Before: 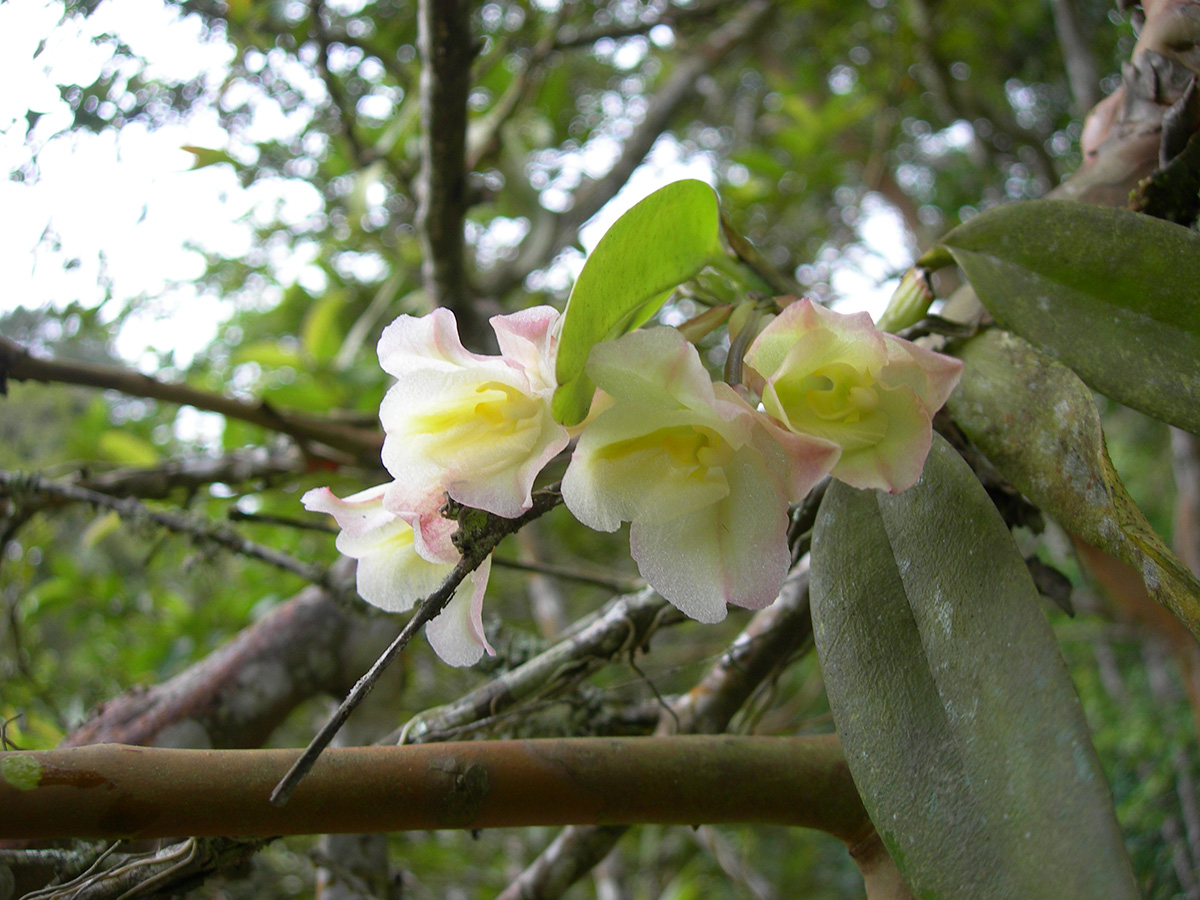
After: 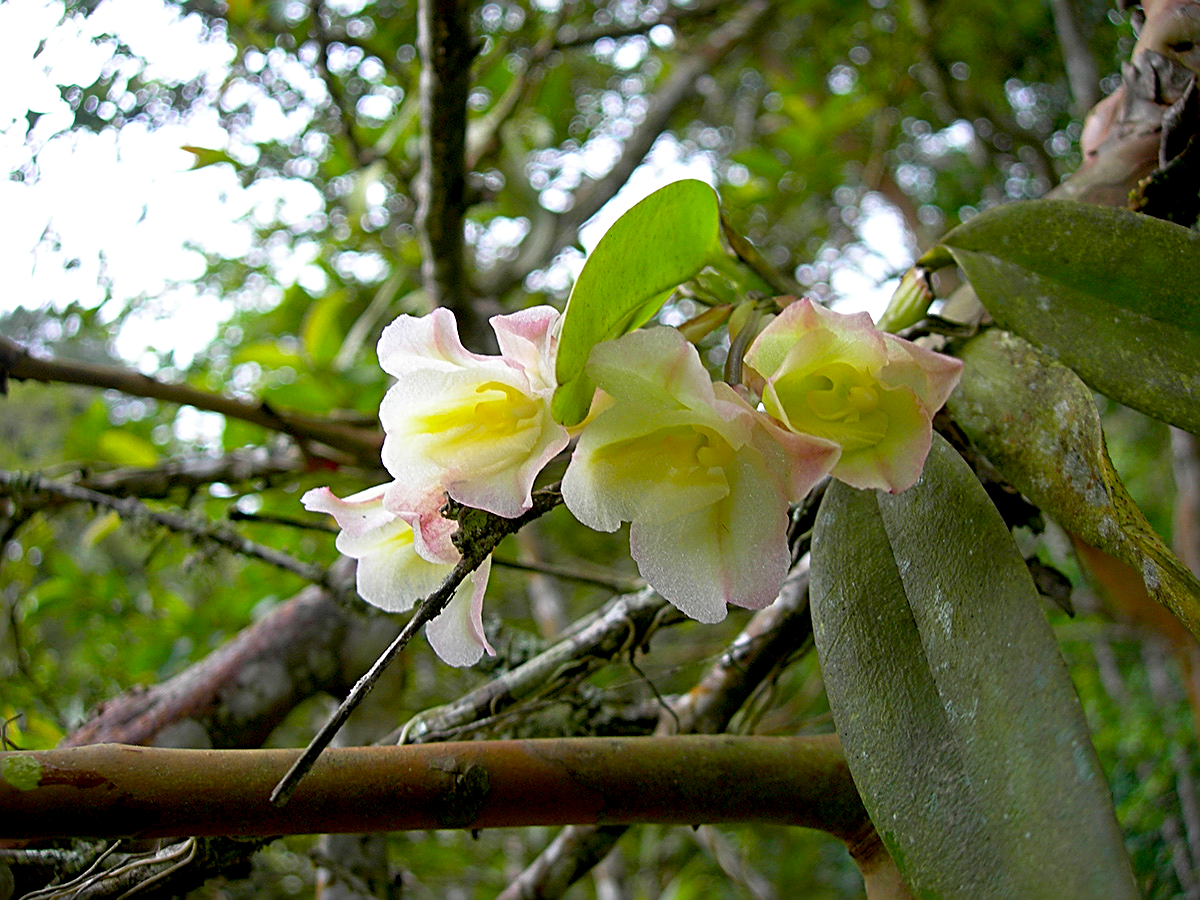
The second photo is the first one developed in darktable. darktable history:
color balance: output saturation 120%
sharpen: radius 2.817, amount 0.715
exposure: black level correction 0.01, exposure 0.011 EV, compensate highlight preservation false
